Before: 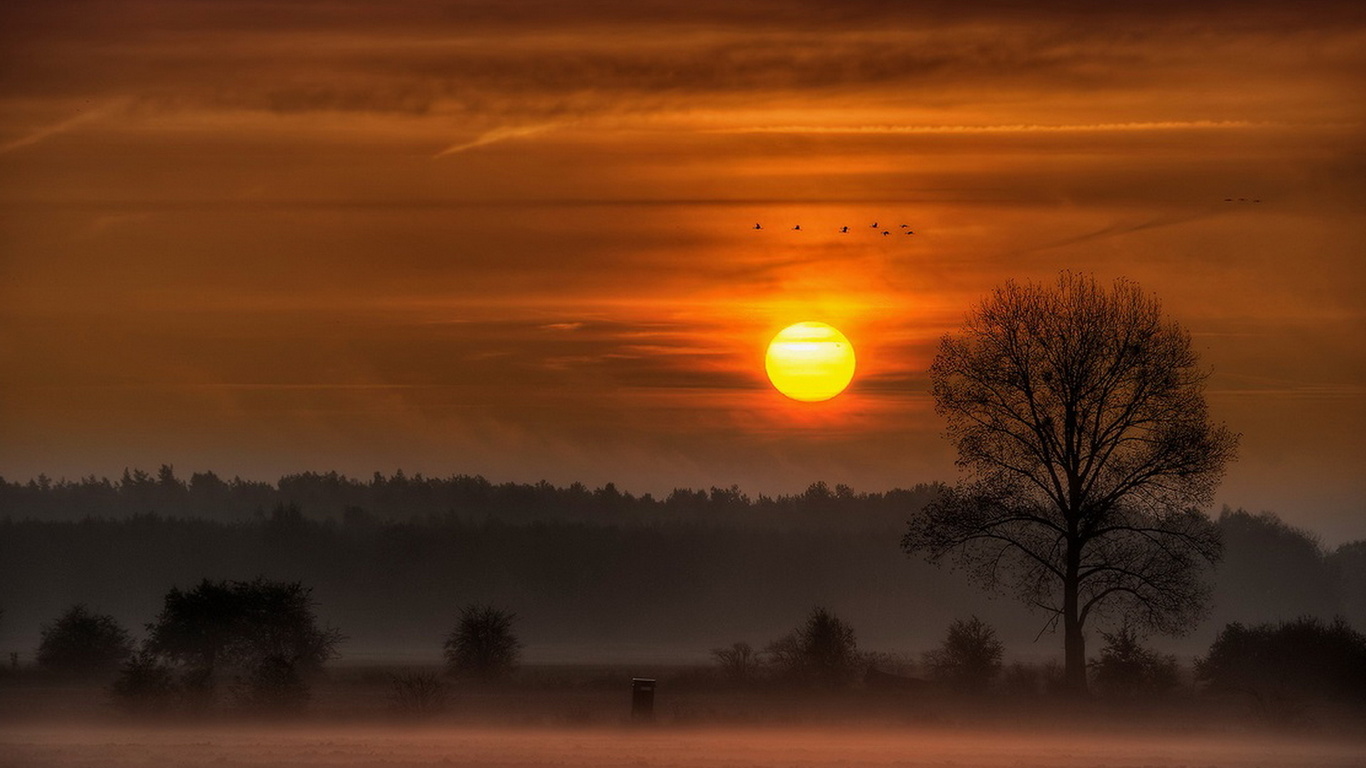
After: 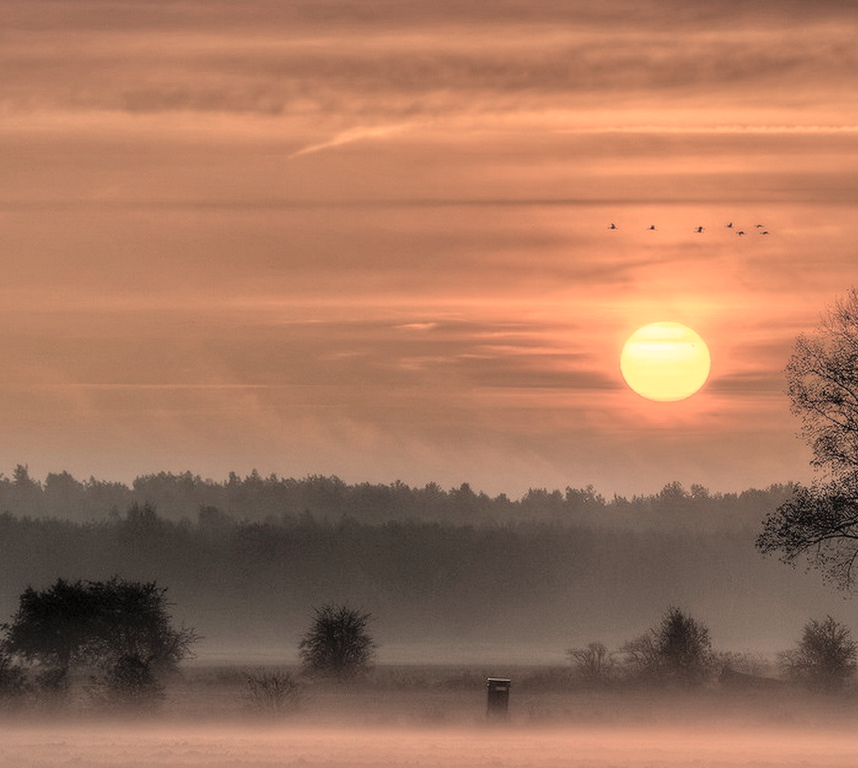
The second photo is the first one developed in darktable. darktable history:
white balance: red 1.138, green 0.996, blue 0.812
crop: left 10.644%, right 26.528%
tone equalizer: -7 EV 0.15 EV, -6 EV 0.6 EV, -5 EV 1.15 EV, -4 EV 1.33 EV, -3 EV 1.15 EV, -2 EV 0.6 EV, -1 EV 0.15 EV, mask exposure compensation -0.5 EV
contrast brightness saturation: brightness 0.18, saturation -0.5
